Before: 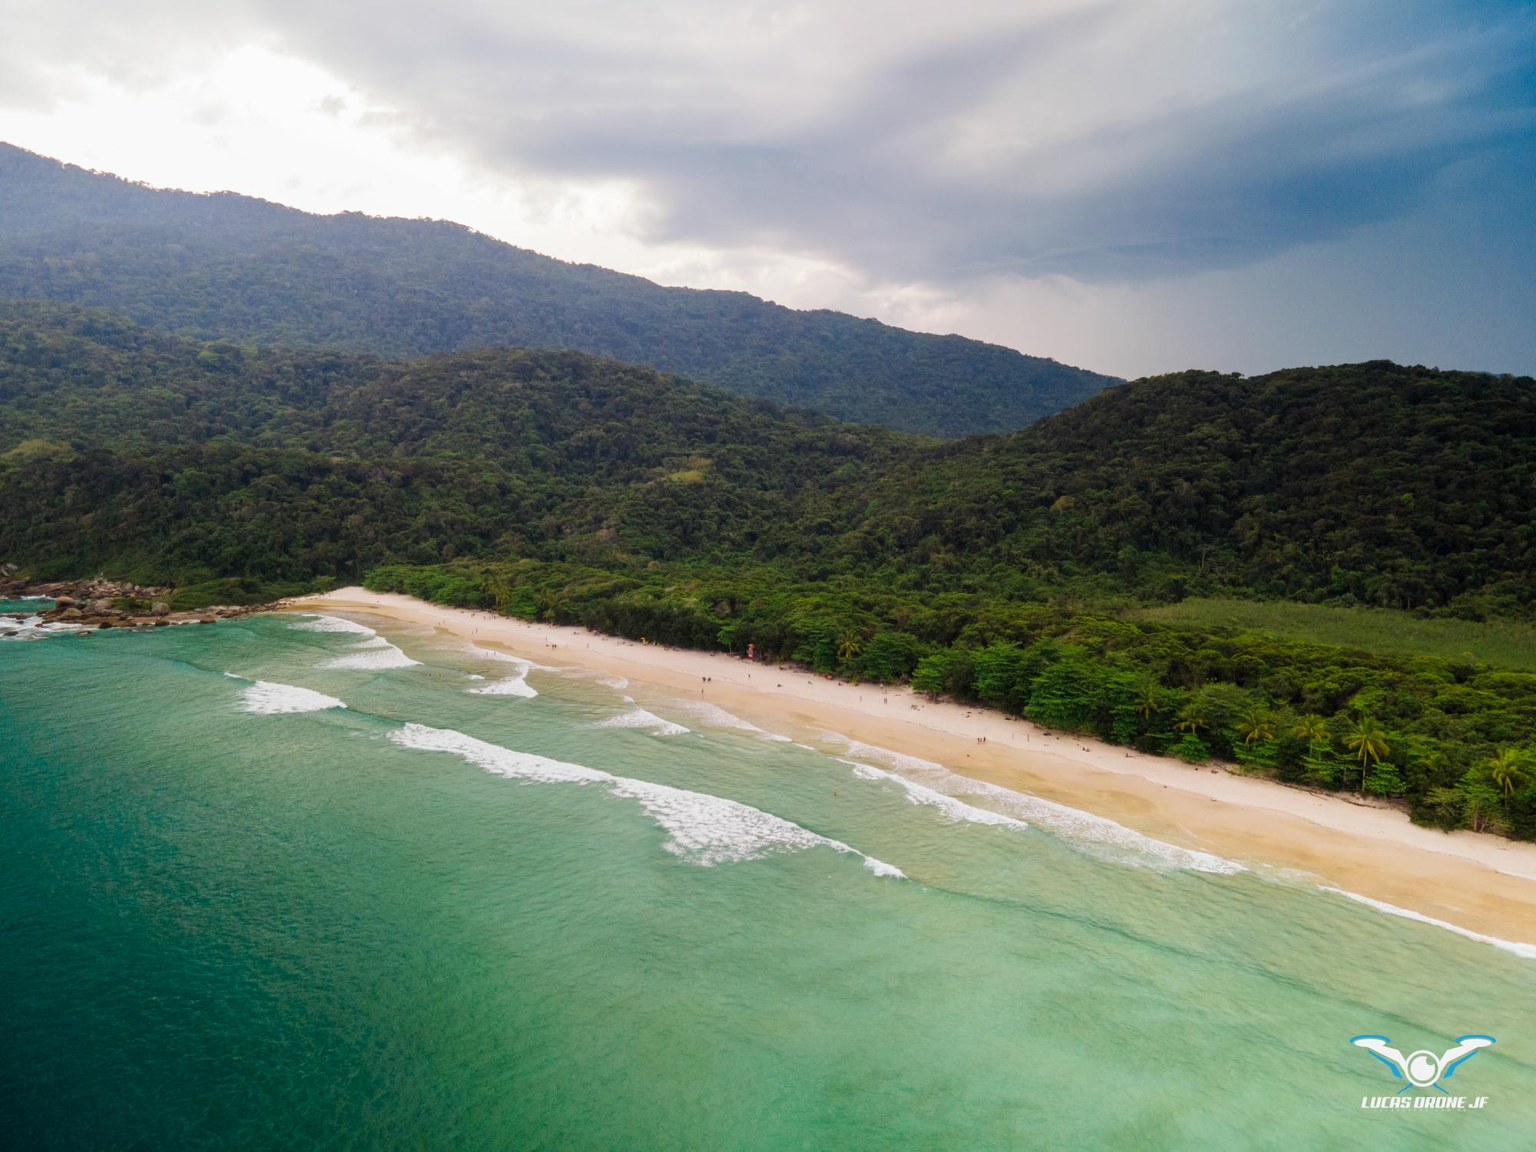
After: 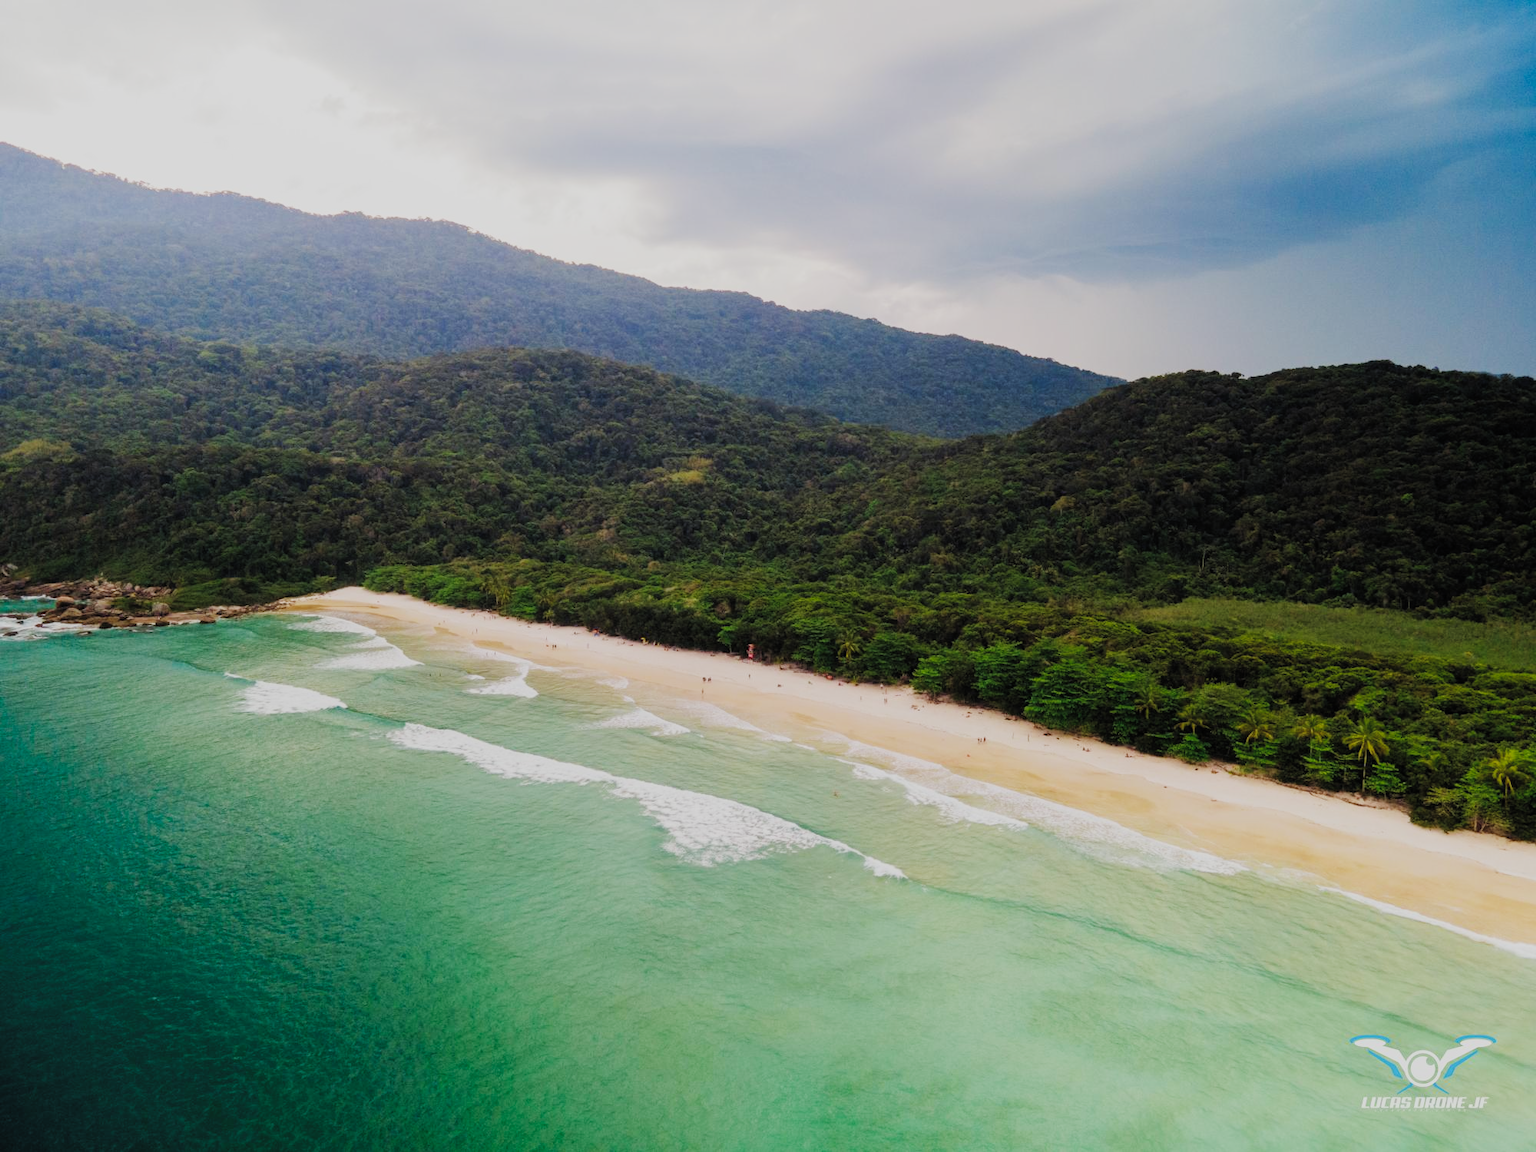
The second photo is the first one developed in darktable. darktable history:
sigmoid: contrast 1.8, skew -0.2, preserve hue 0%, red attenuation 0.1, red rotation 0.035, green attenuation 0.1, green rotation -0.017, blue attenuation 0.15, blue rotation -0.052, base primaries Rec2020
exposure: black level correction -0.015, exposure -0.125 EV, compensate highlight preservation false
rgb levels: preserve colors sum RGB, levels [[0.038, 0.433, 0.934], [0, 0.5, 1], [0, 0.5, 1]]
